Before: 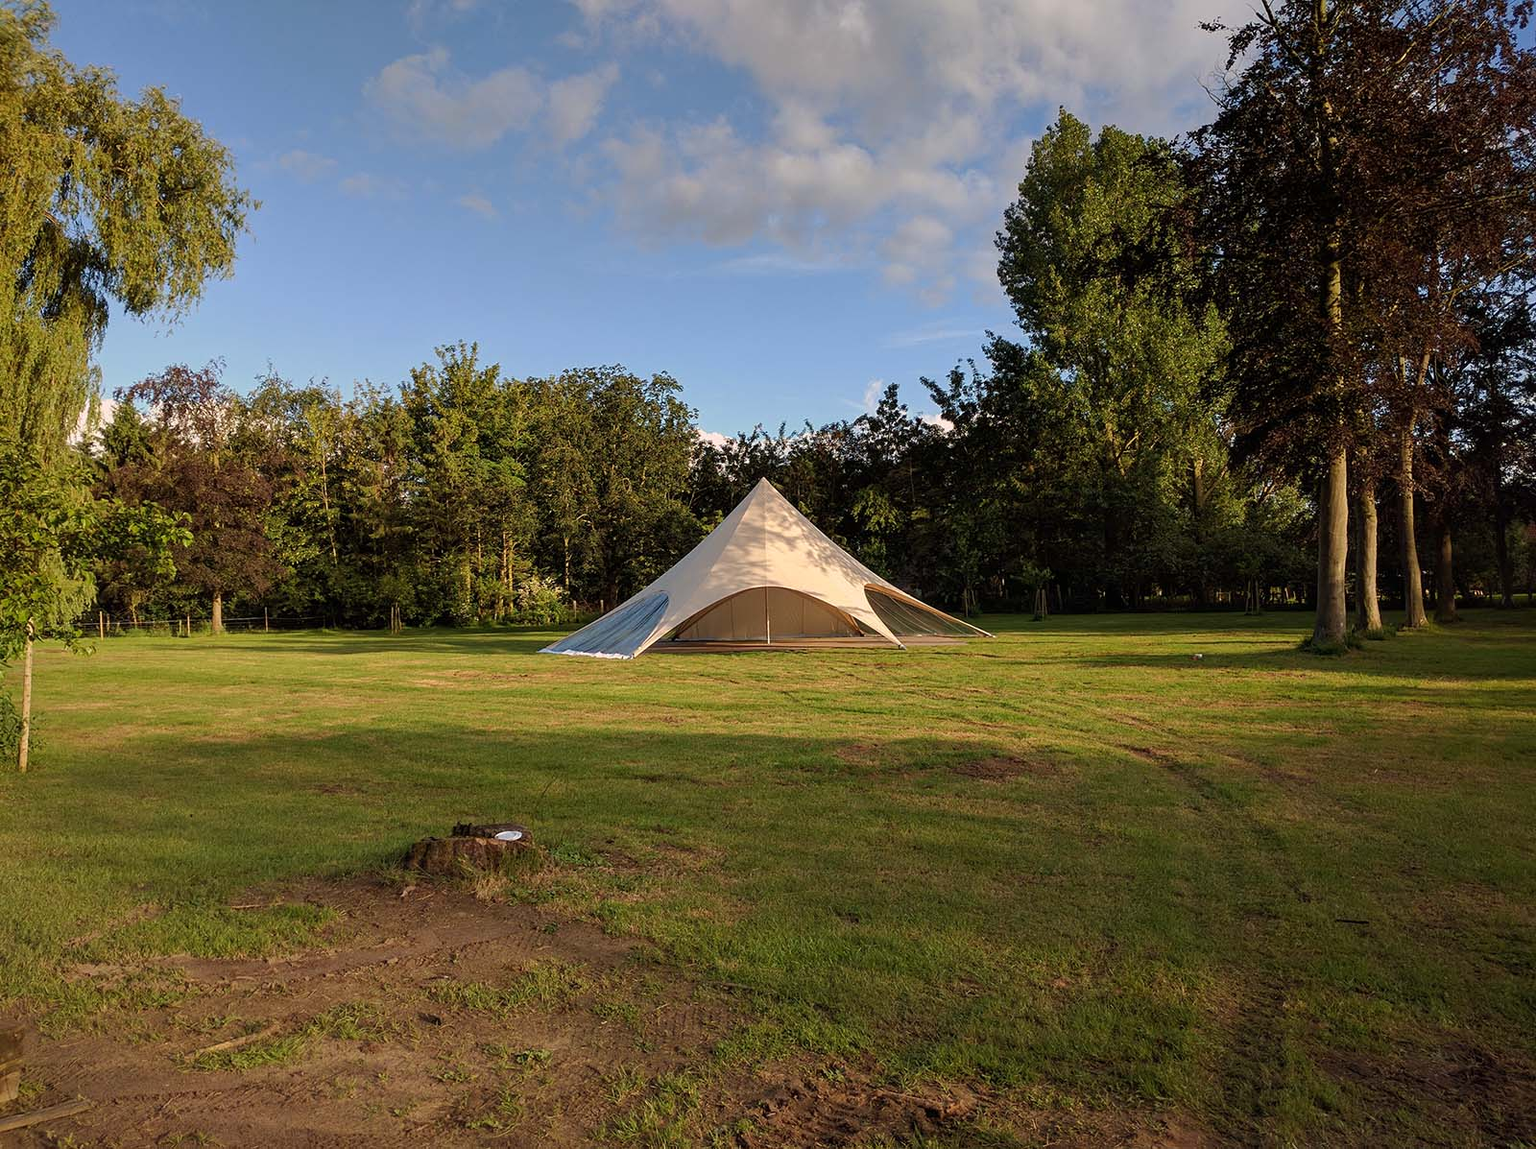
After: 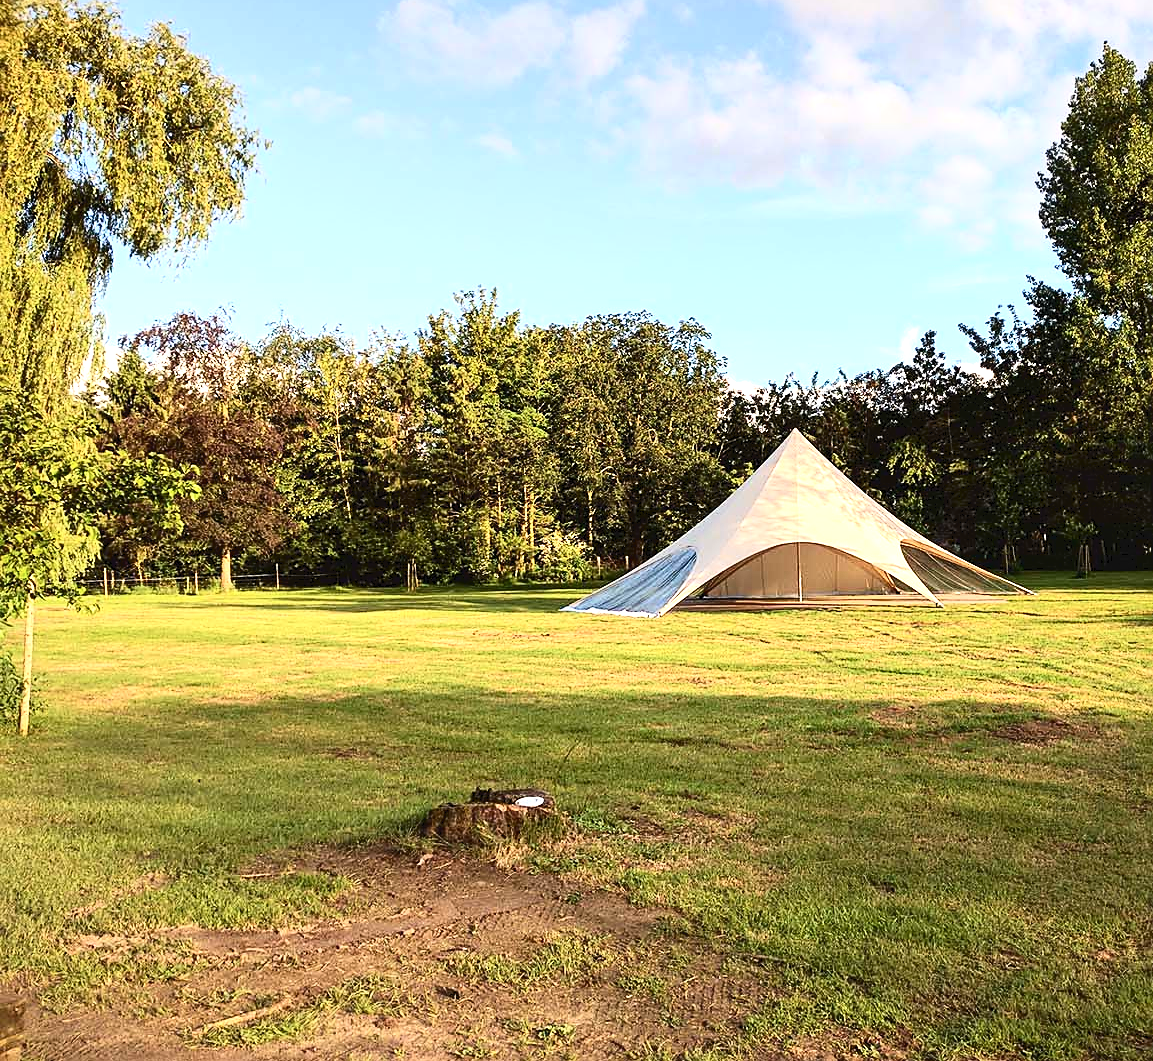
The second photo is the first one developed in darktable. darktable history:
shadows and highlights: shadows 31.06, highlights 0.554, soften with gaussian
color balance rgb: perceptual saturation grading › global saturation 0.503%
sharpen: radius 1.891, amount 0.399, threshold 1.441
crop: top 5.773%, right 27.899%, bottom 5.535%
tone curve: curves: ch0 [(0, 0) (0.003, 0.047) (0.011, 0.047) (0.025, 0.049) (0.044, 0.051) (0.069, 0.055) (0.1, 0.066) (0.136, 0.089) (0.177, 0.12) (0.224, 0.155) (0.277, 0.205) (0.335, 0.281) (0.399, 0.37) (0.468, 0.47) (0.543, 0.574) (0.623, 0.687) (0.709, 0.801) (0.801, 0.89) (0.898, 0.963) (1, 1)], color space Lab, independent channels, preserve colors none
exposure: black level correction 0, exposure 1.179 EV, compensate exposure bias true, compensate highlight preservation false
